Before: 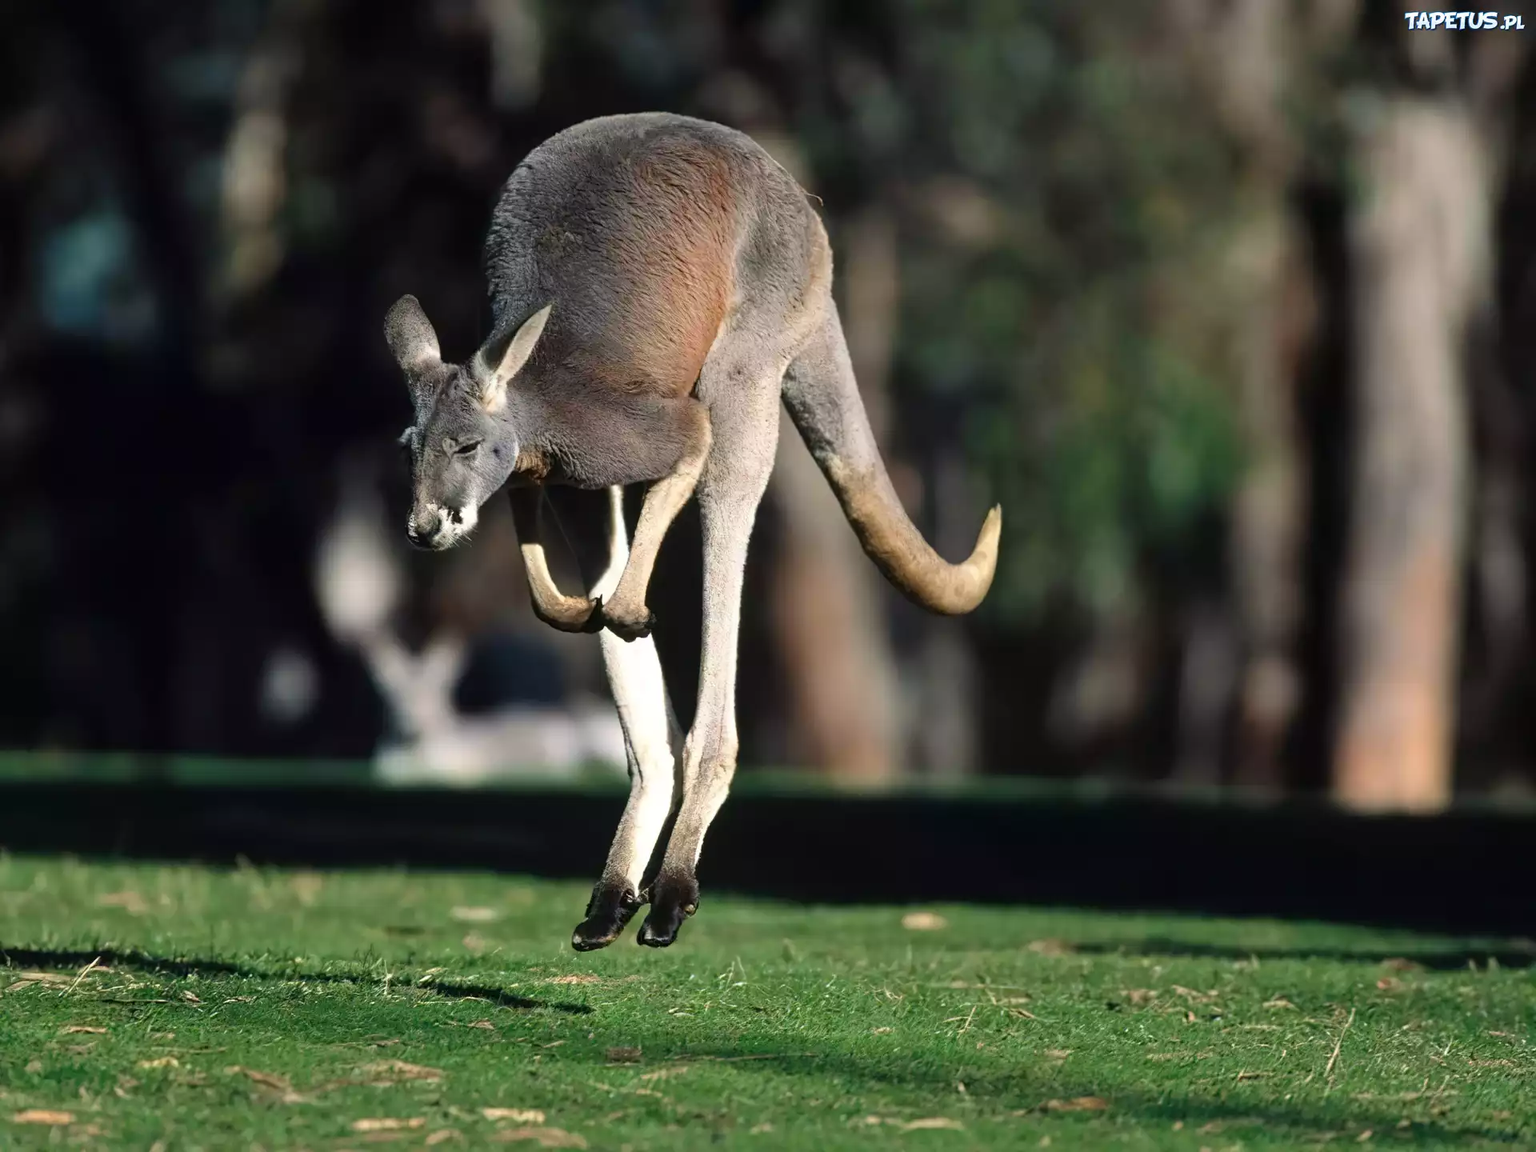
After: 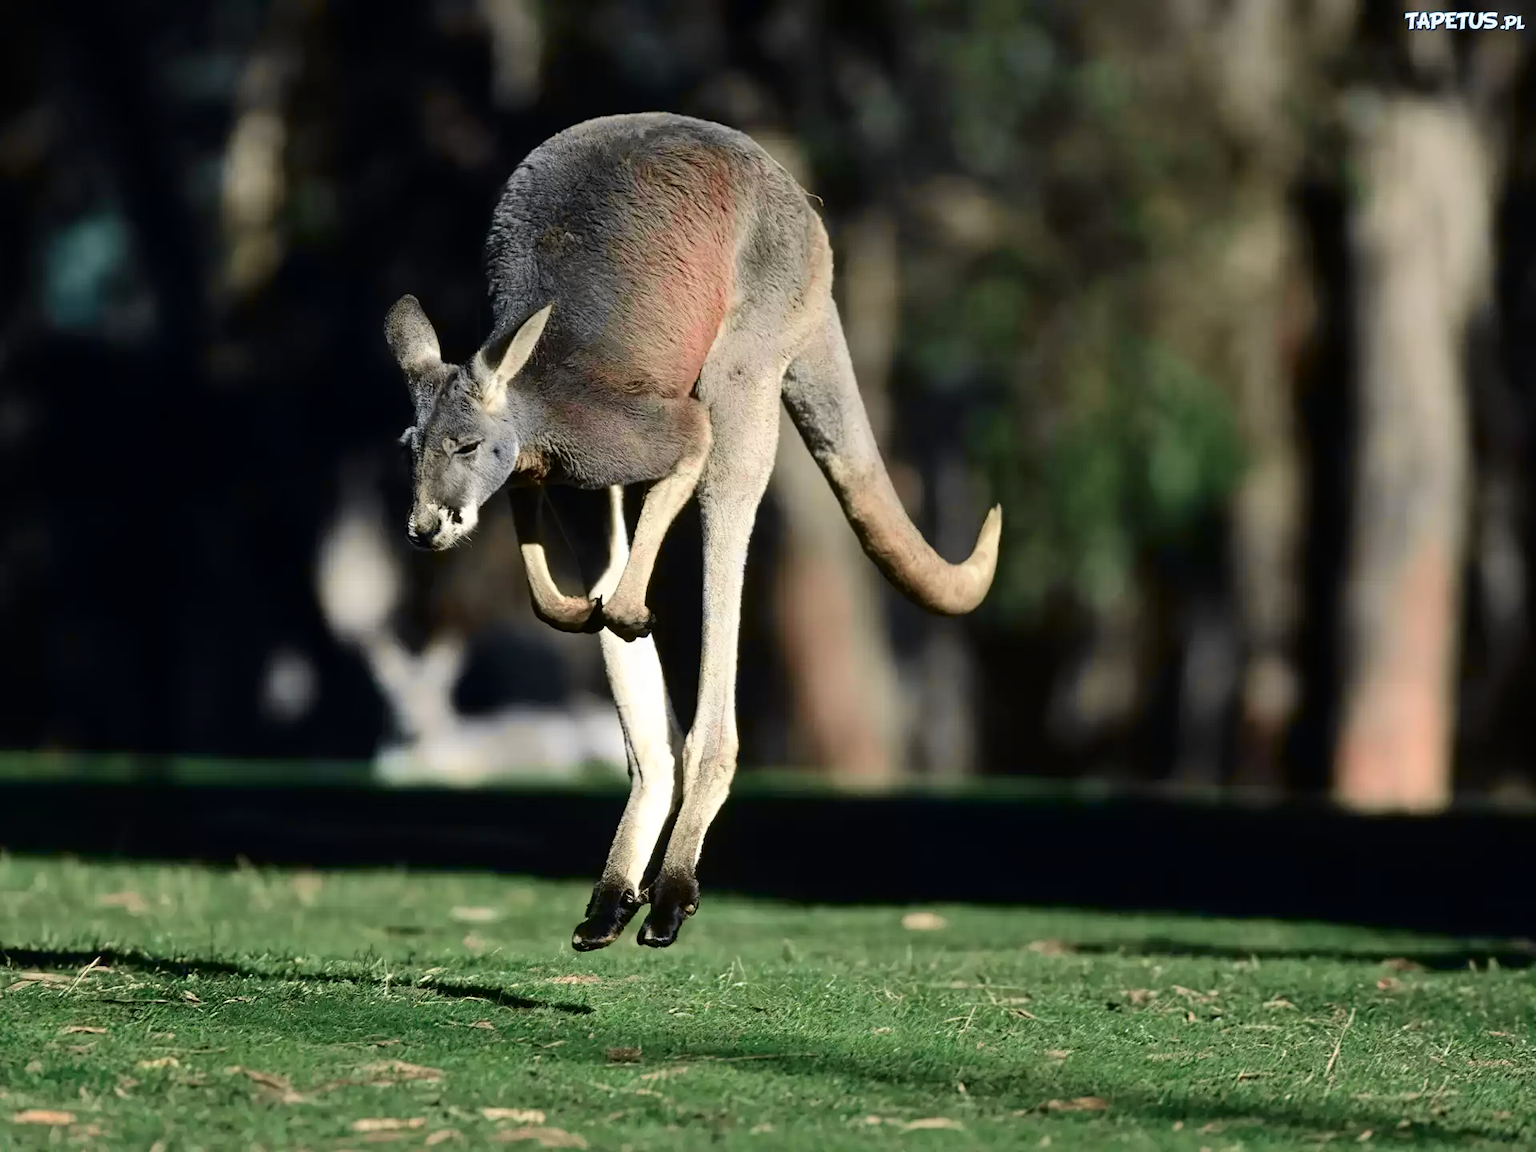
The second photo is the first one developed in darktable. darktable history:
rotate and perspective: automatic cropping original format, crop left 0, crop top 0
tone curve: curves: ch0 [(0.003, 0) (0.066, 0.031) (0.163, 0.112) (0.264, 0.238) (0.395, 0.408) (0.517, 0.56) (0.684, 0.734) (0.791, 0.814) (1, 1)]; ch1 [(0, 0) (0.164, 0.115) (0.337, 0.332) (0.39, 0.398) (0.464, 0.461) (0.501, 0.5) (0.507, 0.5) (0.534, 0.532) (0.577, 0.59) (0.652, 0.681) (0.733, 0.749) (0.811, 0.796) (1, 1)]; ch2 [(0, 0) (0.337, 0.382) (0.464, 0.476) (0.501, 0.5) (0.527, 0.54) (0.551, 0.565) (0.6, 0.59) (0.687, 0.675) (1, 1)], color space Lab, independent channels, preserve colors none
